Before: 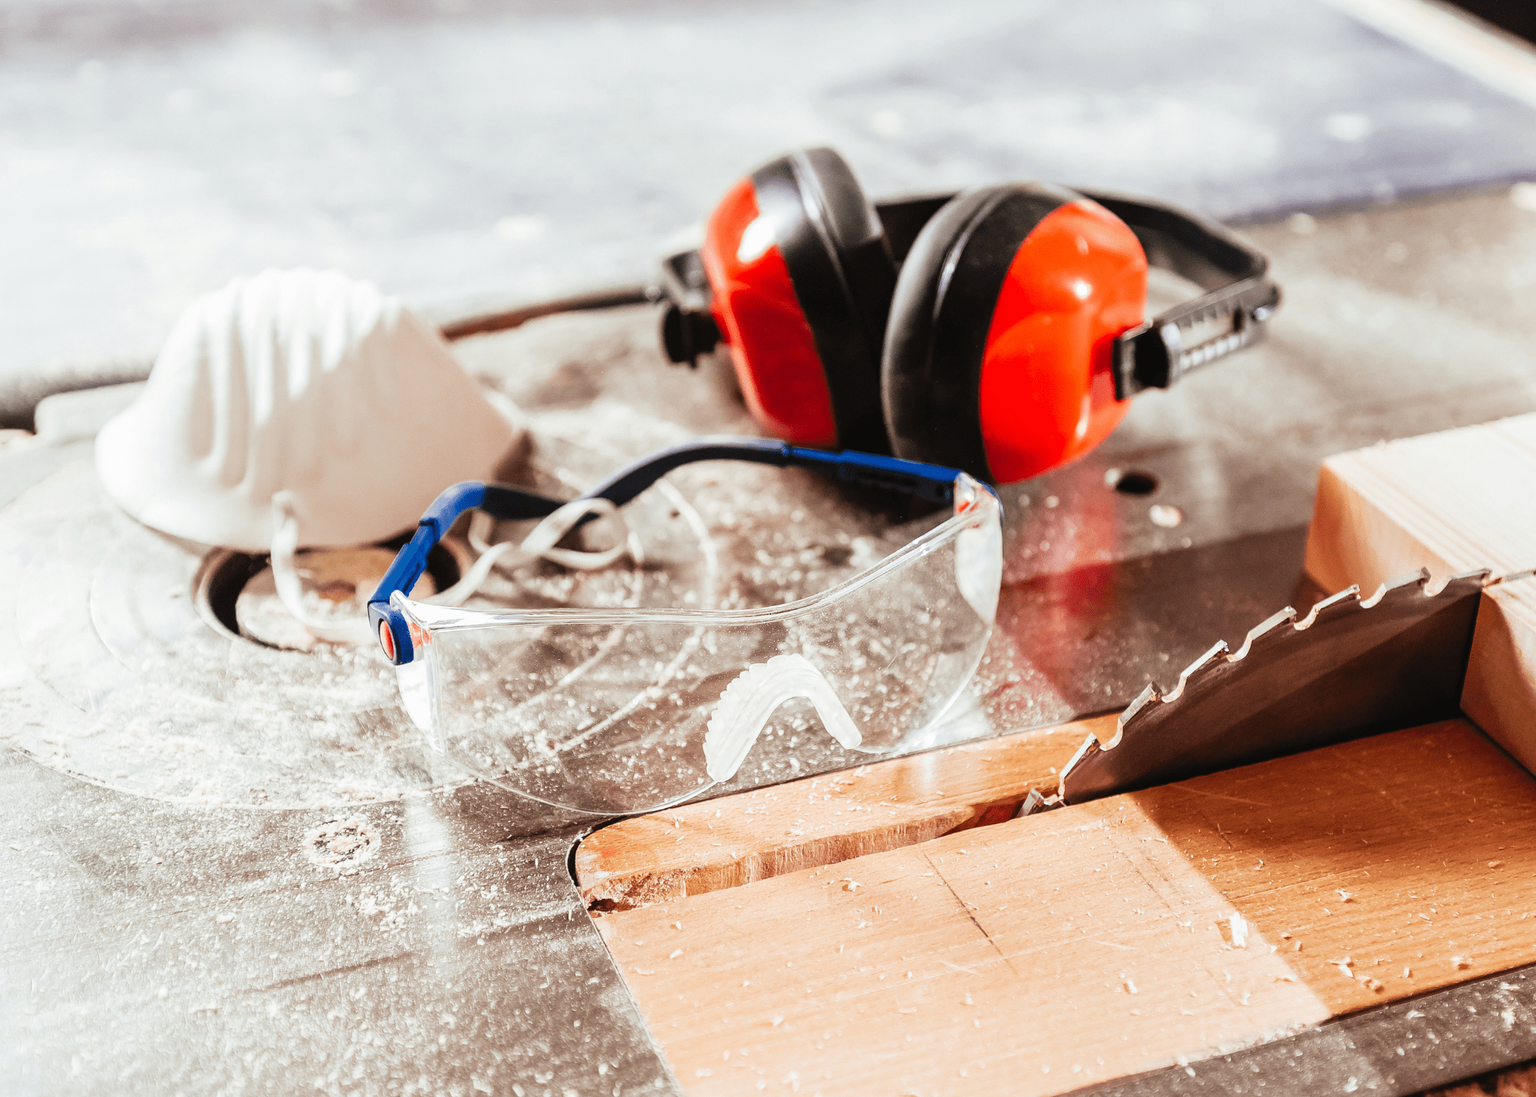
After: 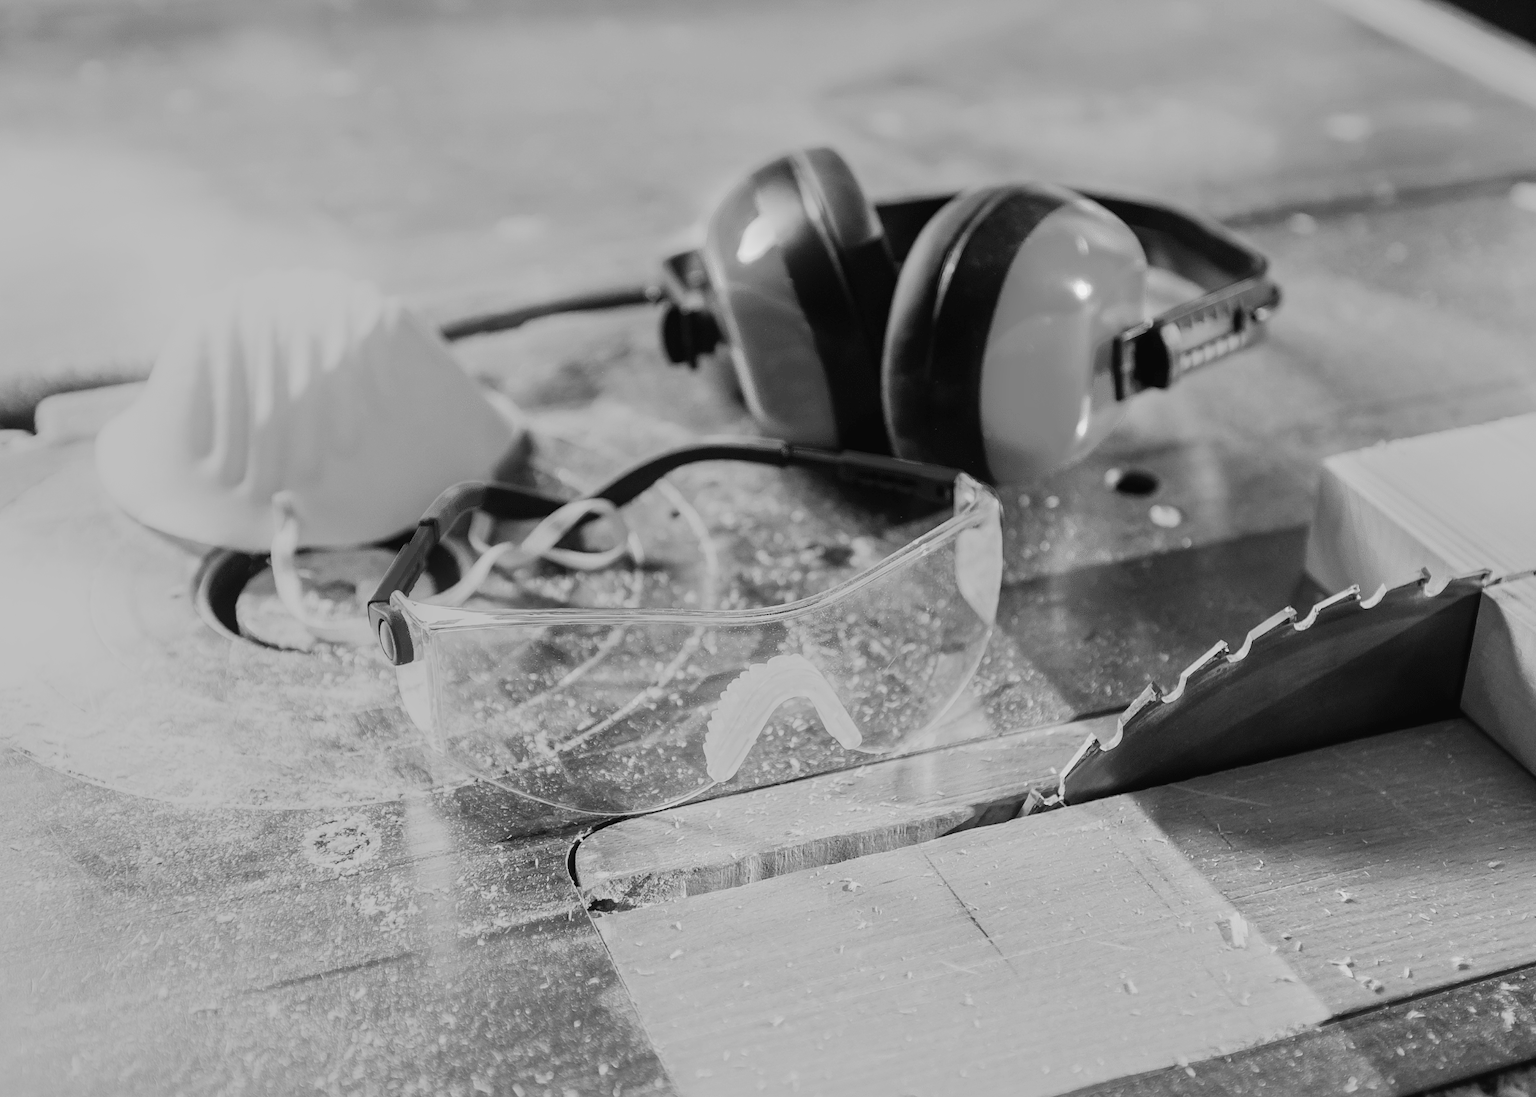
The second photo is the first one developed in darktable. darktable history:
white balance: emerald 1
bloom: size 9%, threshold 100%, strength 7%
monochrome: a 79.32, b 81.83, size 1.1
